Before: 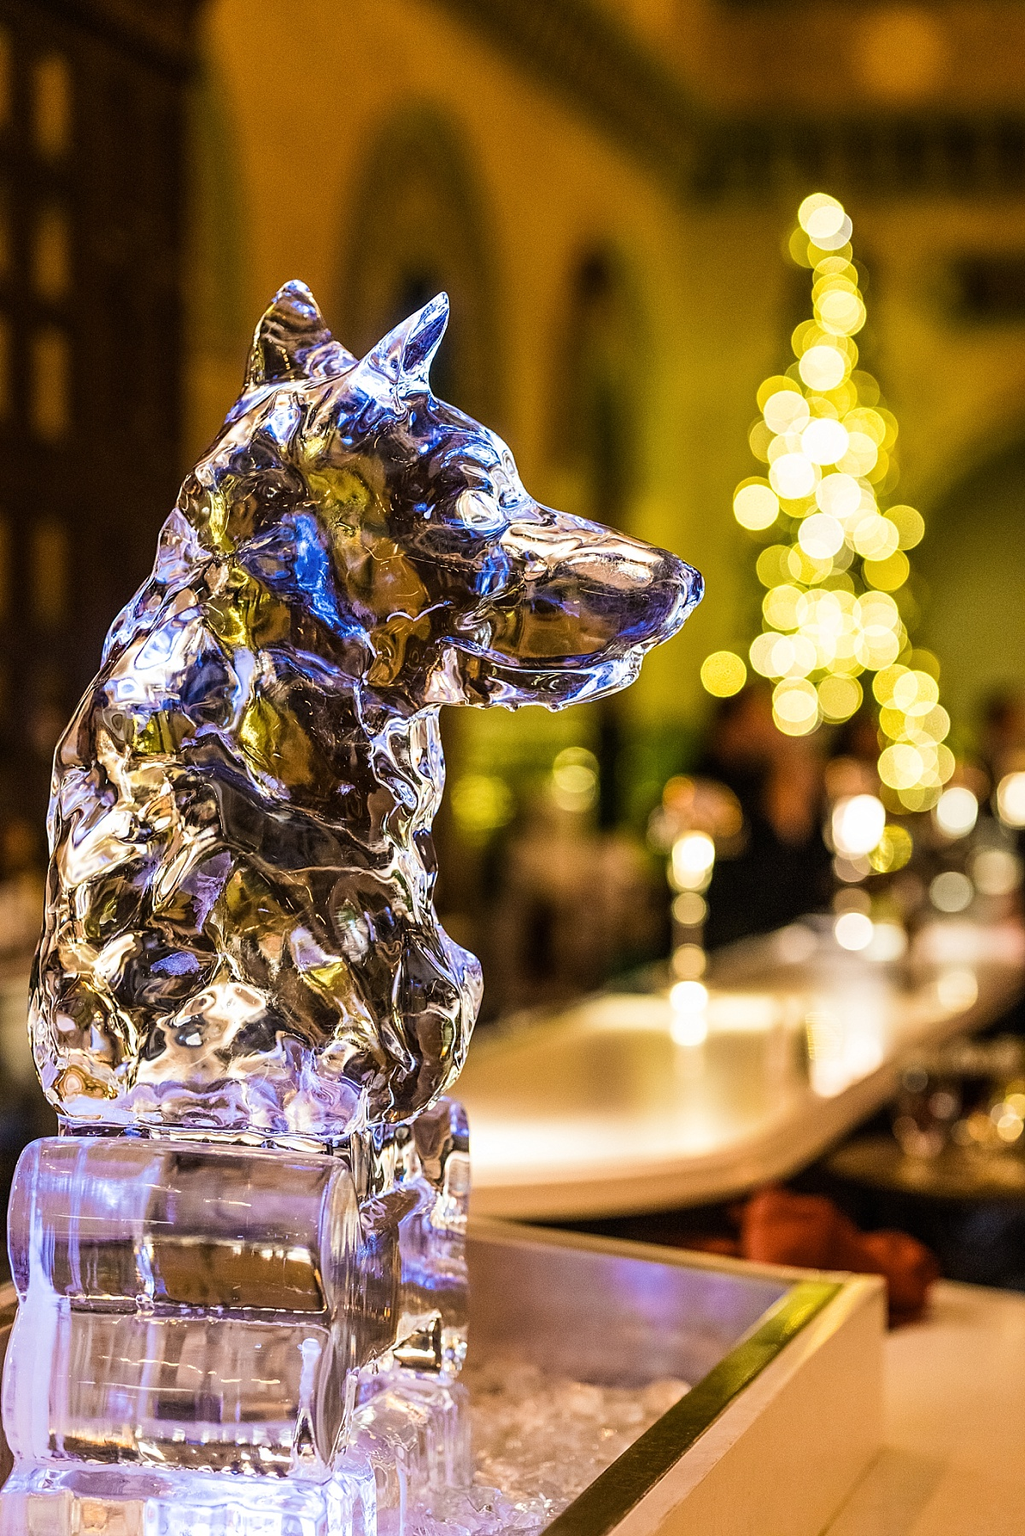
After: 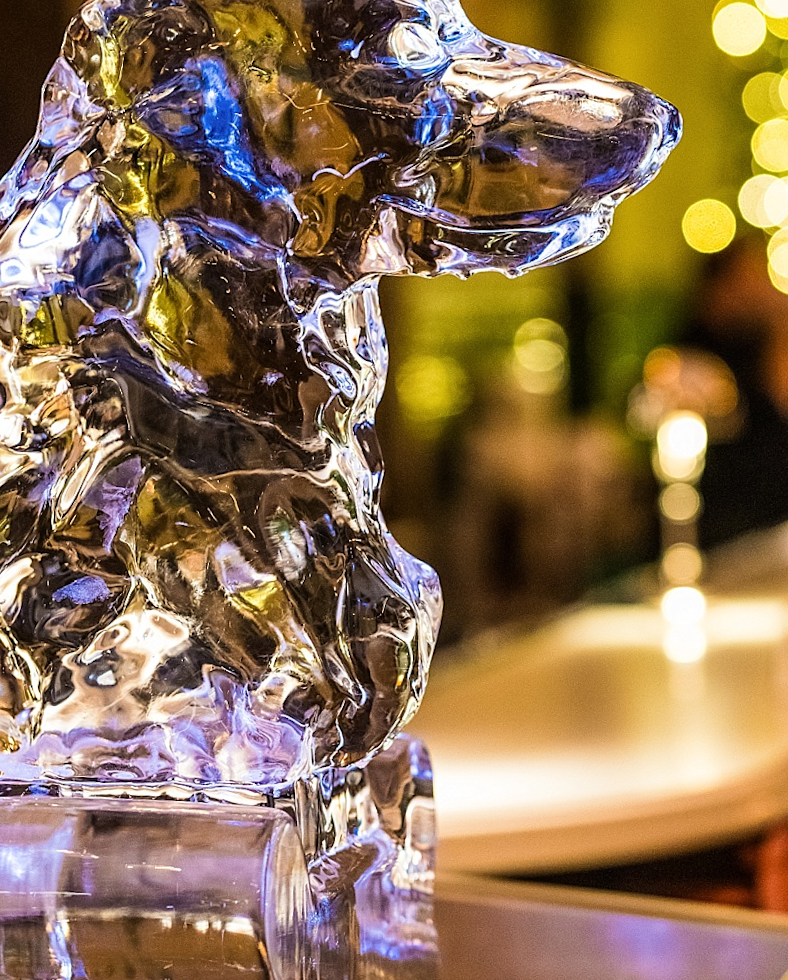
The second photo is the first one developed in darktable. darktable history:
rotate and perspective: rotation -2.29°, automatic cropping off
crop: left 13.312%, top 31.28%, right 24.627%, bottom 15.582%
